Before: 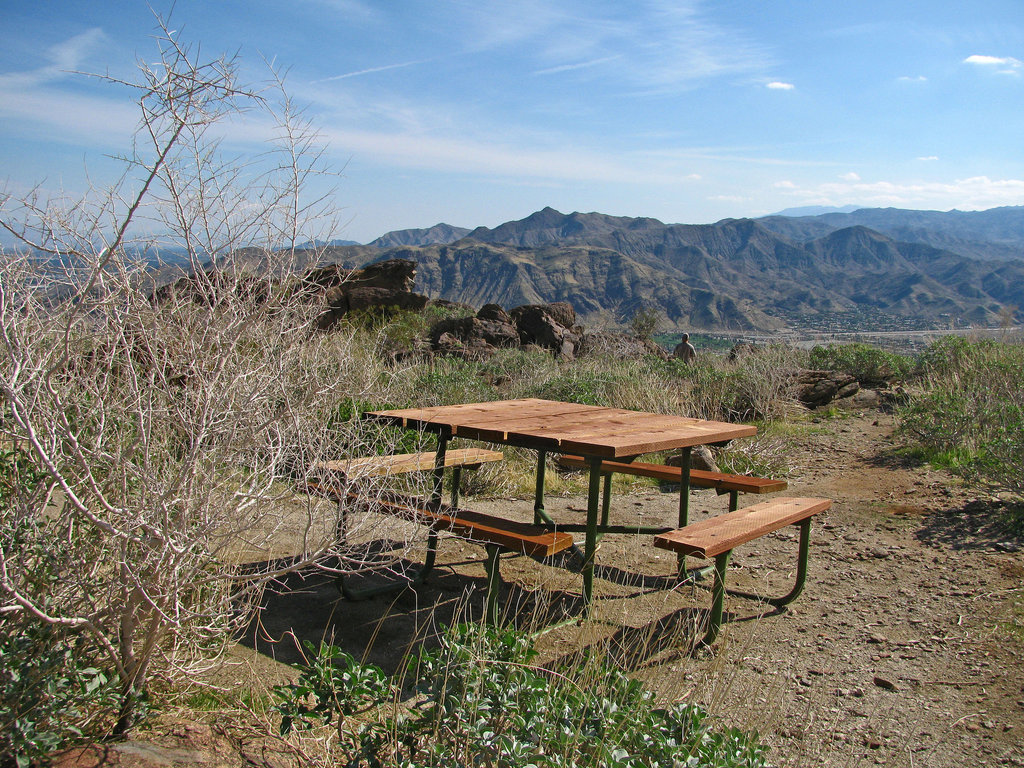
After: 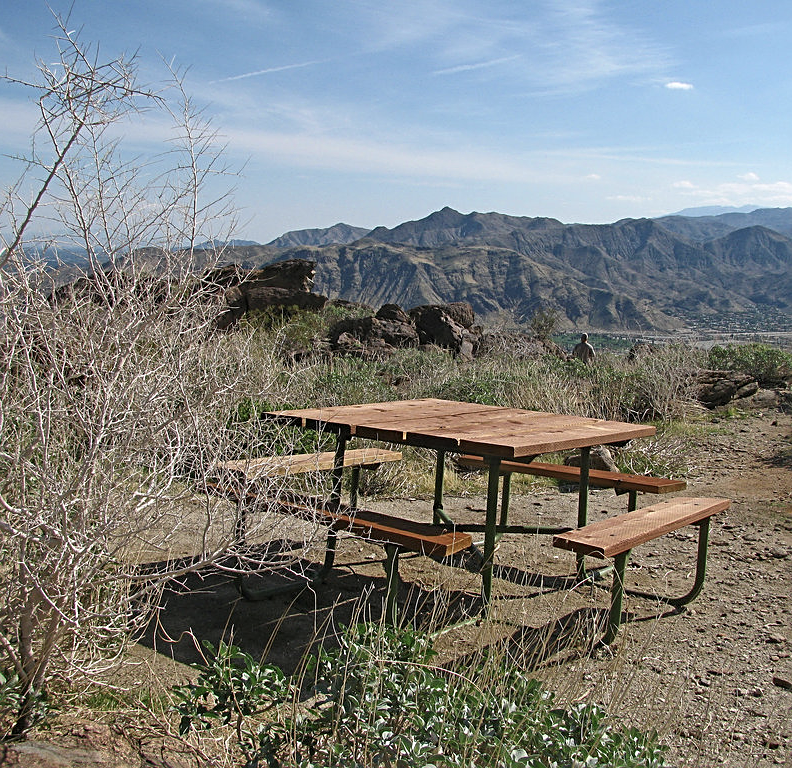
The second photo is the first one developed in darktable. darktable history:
sharpen: on, module defaults
color correction: highlights b* -0.021, saturation 0.79
crop: left 9.884%, right 12.732%
